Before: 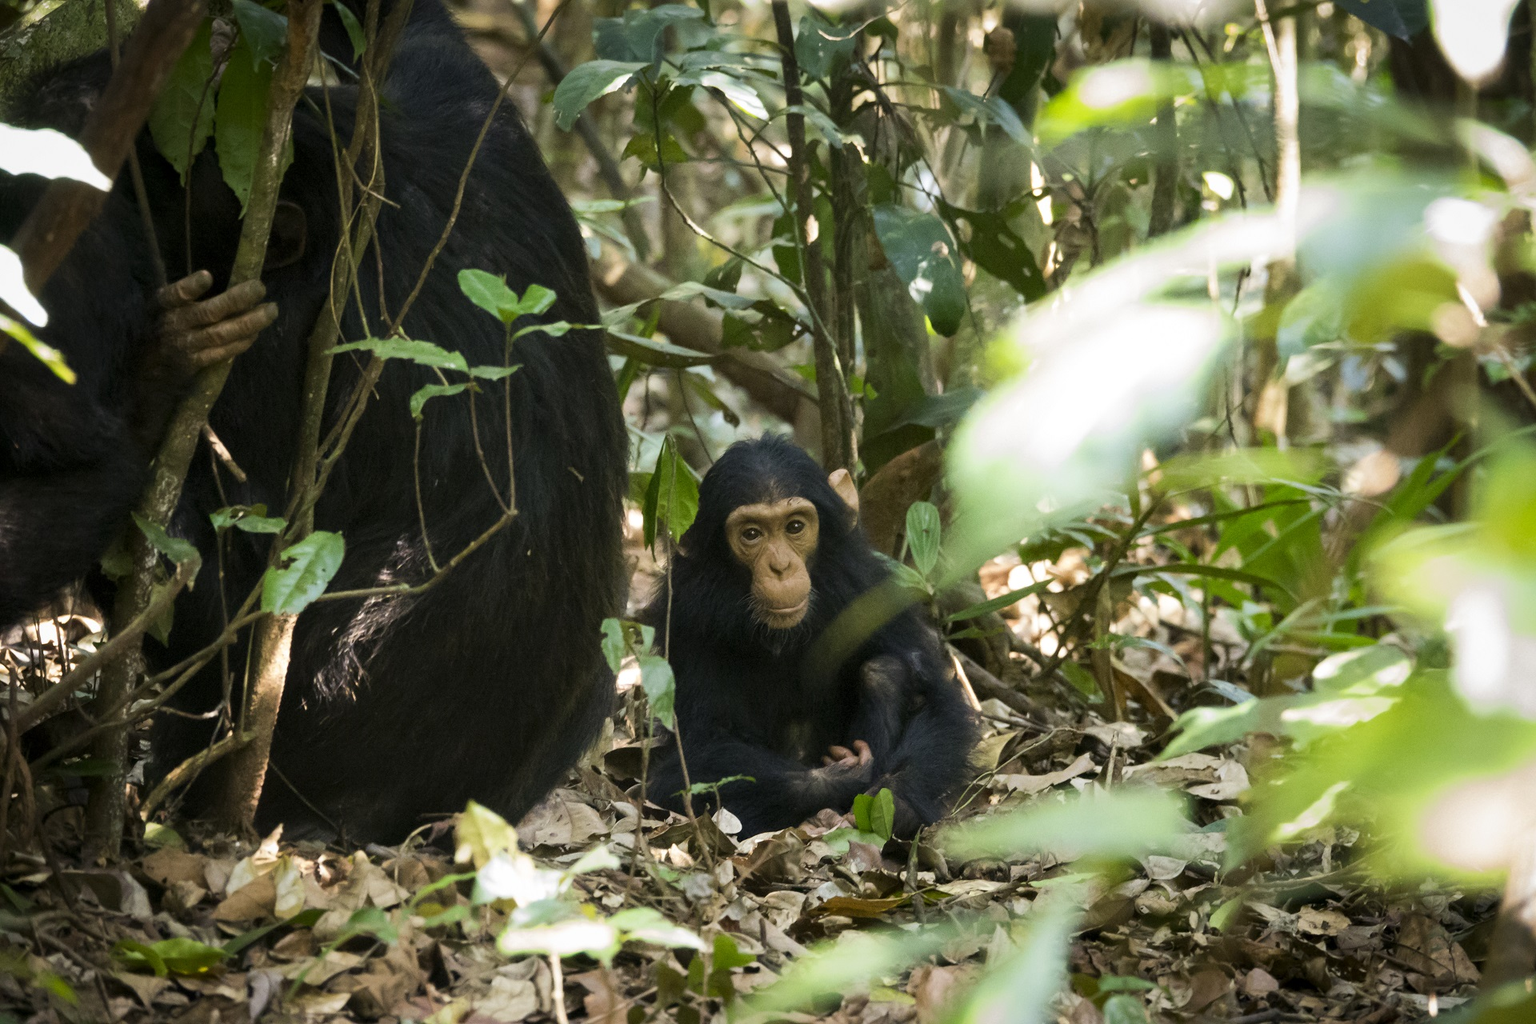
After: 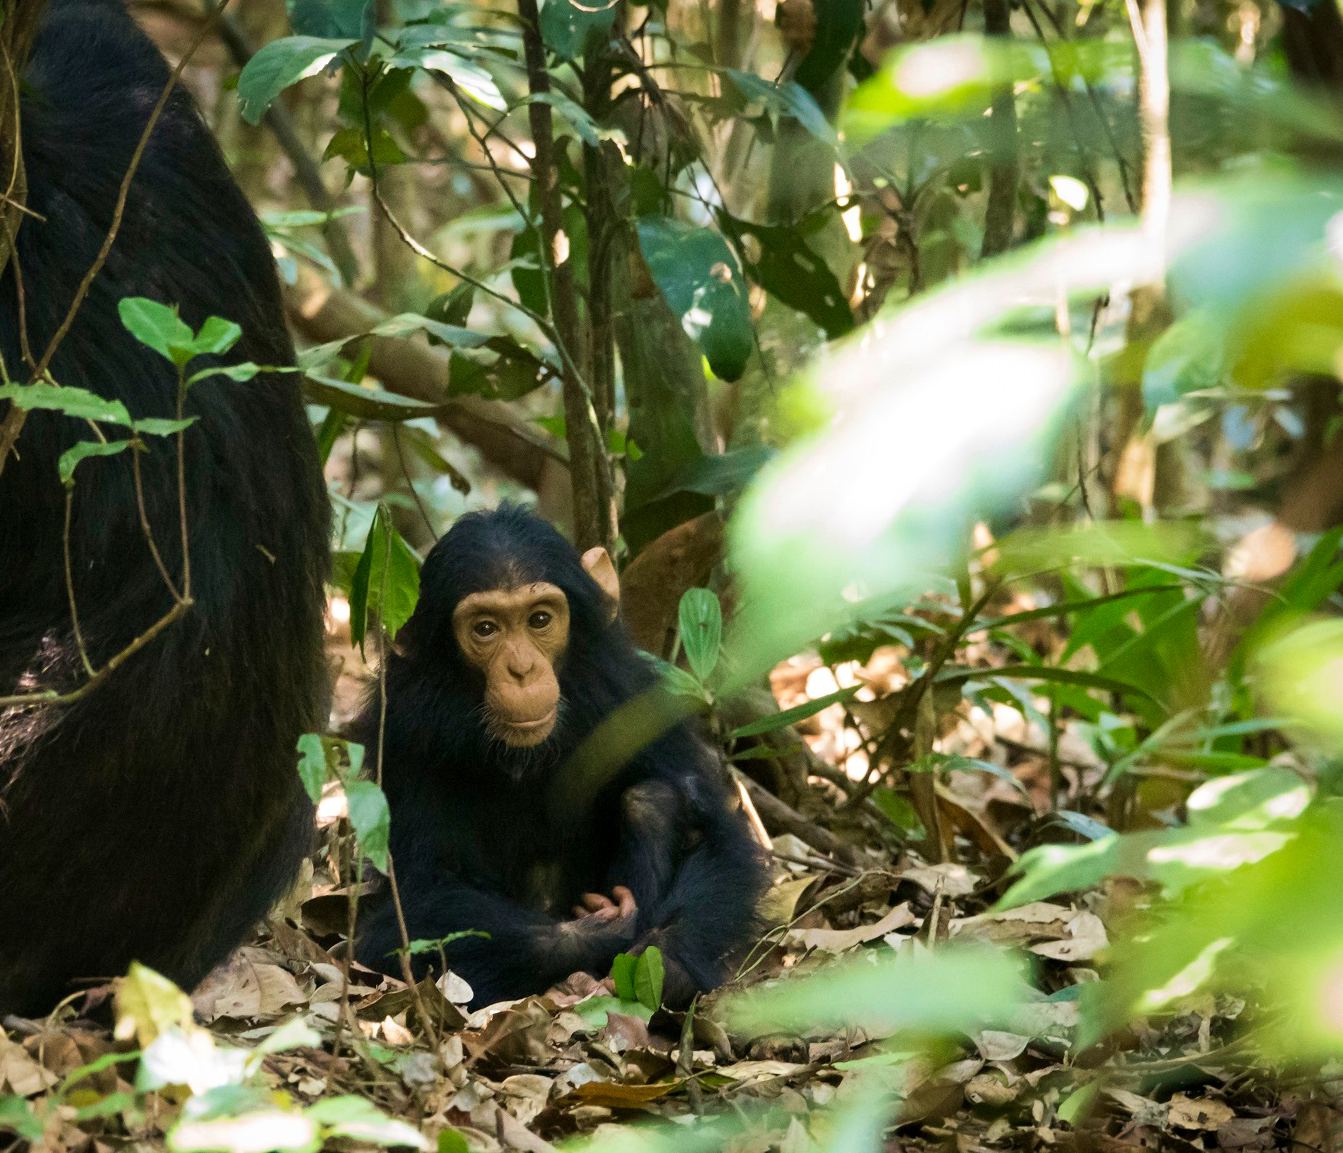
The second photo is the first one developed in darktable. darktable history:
velvia: on, module defaults
crop and rotate: left 23.649%, top 3.079%, right 6.384%, bottom 6.835%
